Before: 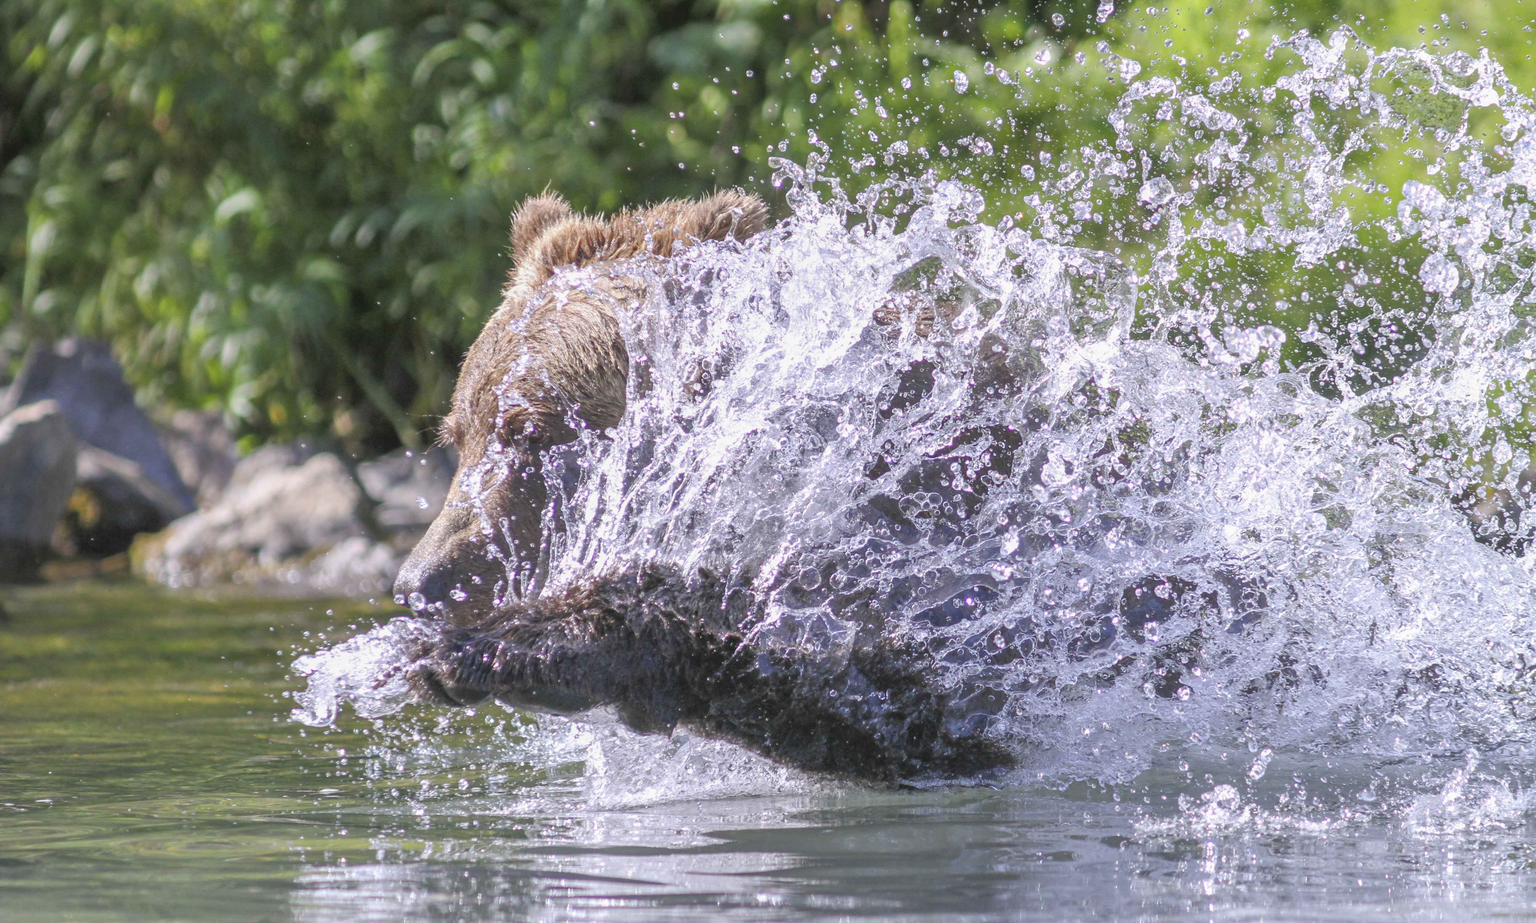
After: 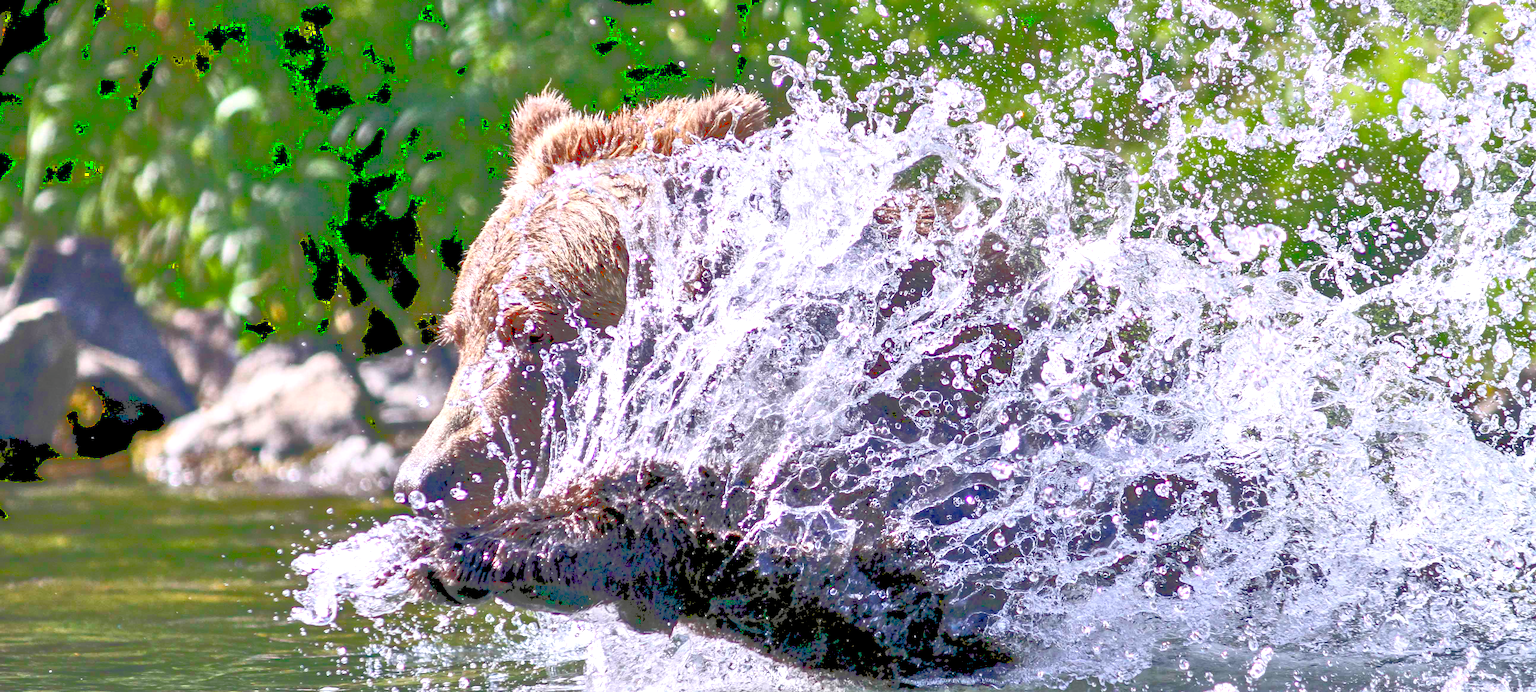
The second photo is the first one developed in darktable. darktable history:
levels: black 3.81%, levels [0.016, 0.484, 0.953]
crop: top 11.059%, bottom 13.907%
exposure: black level correction 0.027, exposure -0.078 EV, compensate highlight preservation false
contrast equalizer: octaves 7, y [[0.6 ×6], [0.55 ×6], [0 ×6], [0 ×6], [0 ×6]], mix 0.806
sharpen: radius 2.881, amount 0.875, threshold 47.103
tone curve: curves: ch0 [(0, 0) (0.003, 0.319) (0.011, 0.319) (0.025, 0.323) (0.044, 0.323) (0.069, 0.327) (0.1, 0.33) (0.136, 0.338) (0.177, 0.348) (0.224, 0.361) (0.277, 0.374) (0.335, 0.398) (0.399, 0.444) (0.468, 0.516) (0.543, 0.595) (0.623, 0.694) (0.709, 0.793) (0.801, 0.883) (0.898, 0.942) (1, 1)]
